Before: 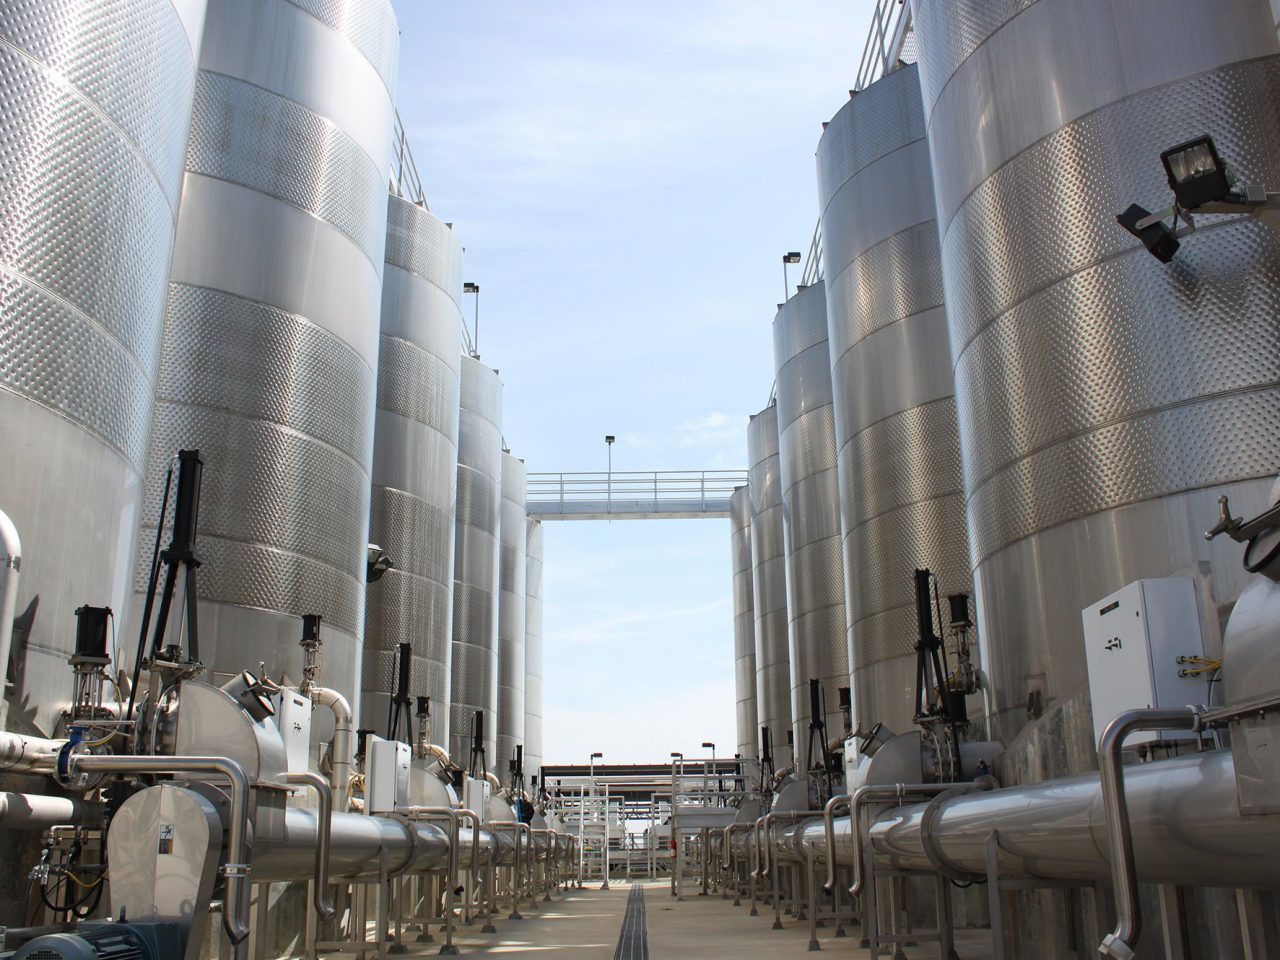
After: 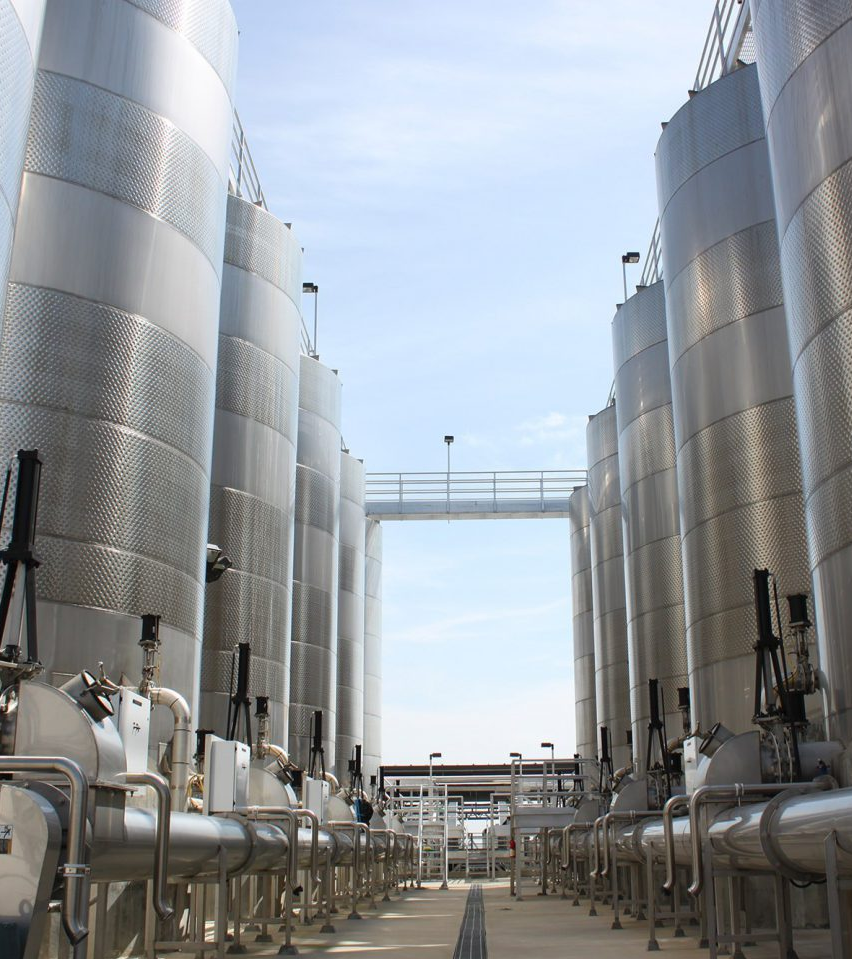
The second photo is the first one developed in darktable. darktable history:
exposure: black level correction 0, exposure 0 EV, compensate highlight preservation false
crop and rotate: left 12.604%, right 20.779%
